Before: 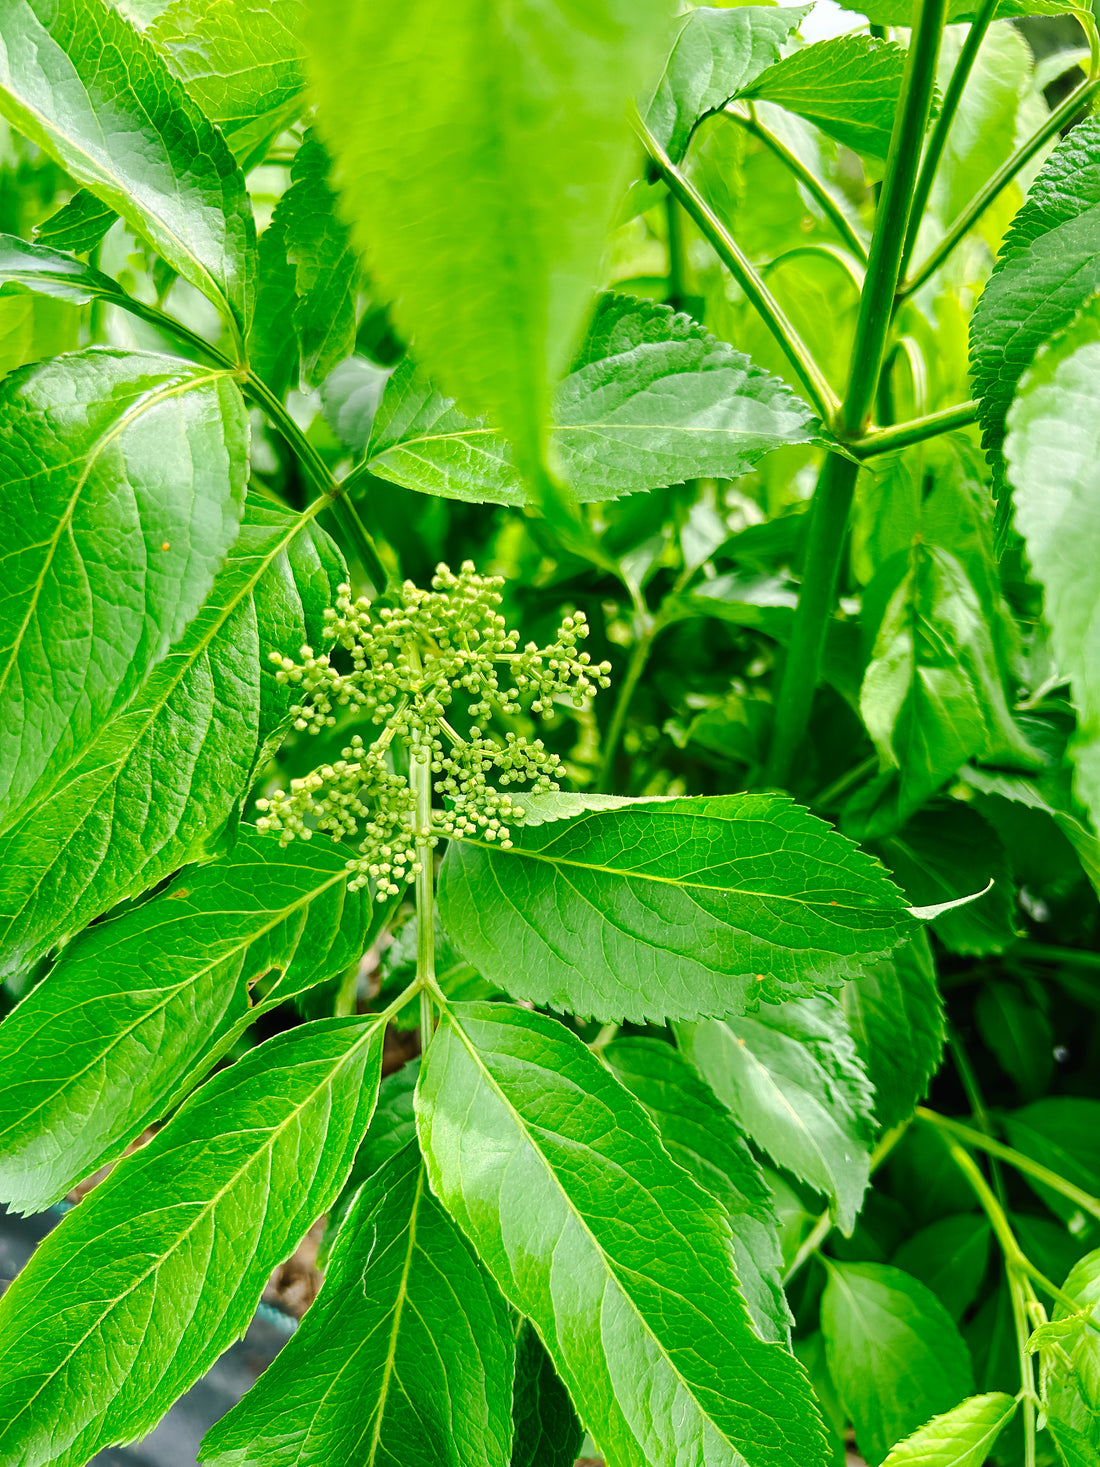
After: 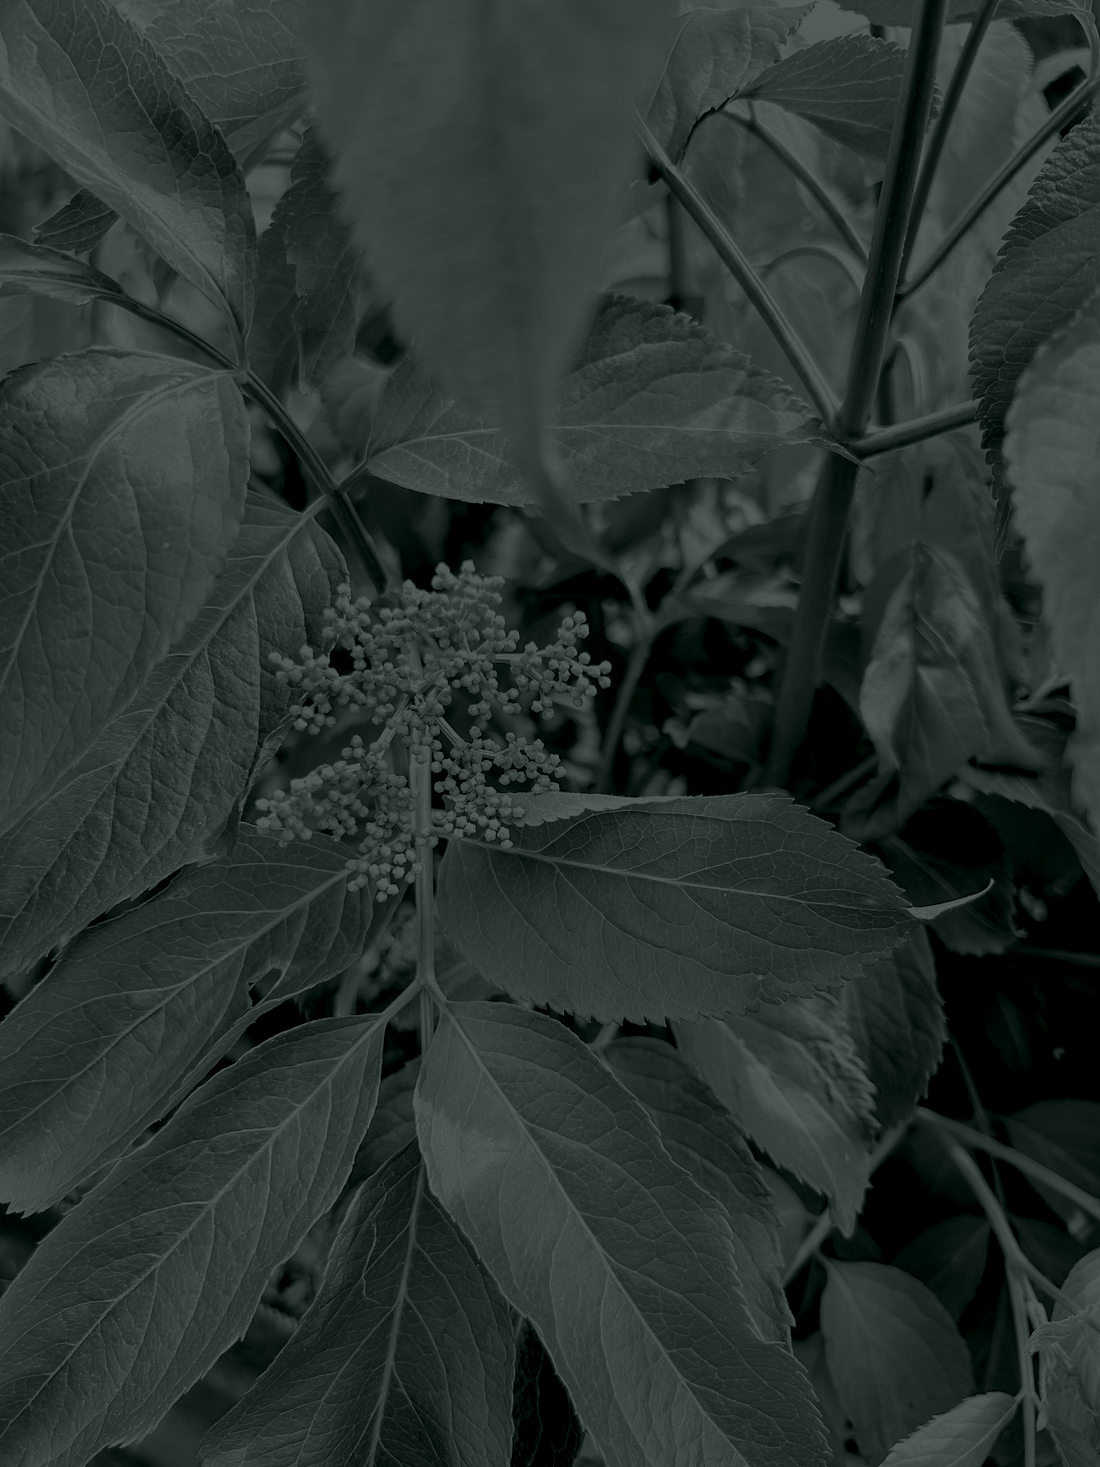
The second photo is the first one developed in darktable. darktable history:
color calibration: illuminant custom, x 0.363, y 0.385, temperature 4528.03 K
colorize: hue 90°, saturation 19%, lightness 1.59%, version 1
tone equalizer: on, module defaults
